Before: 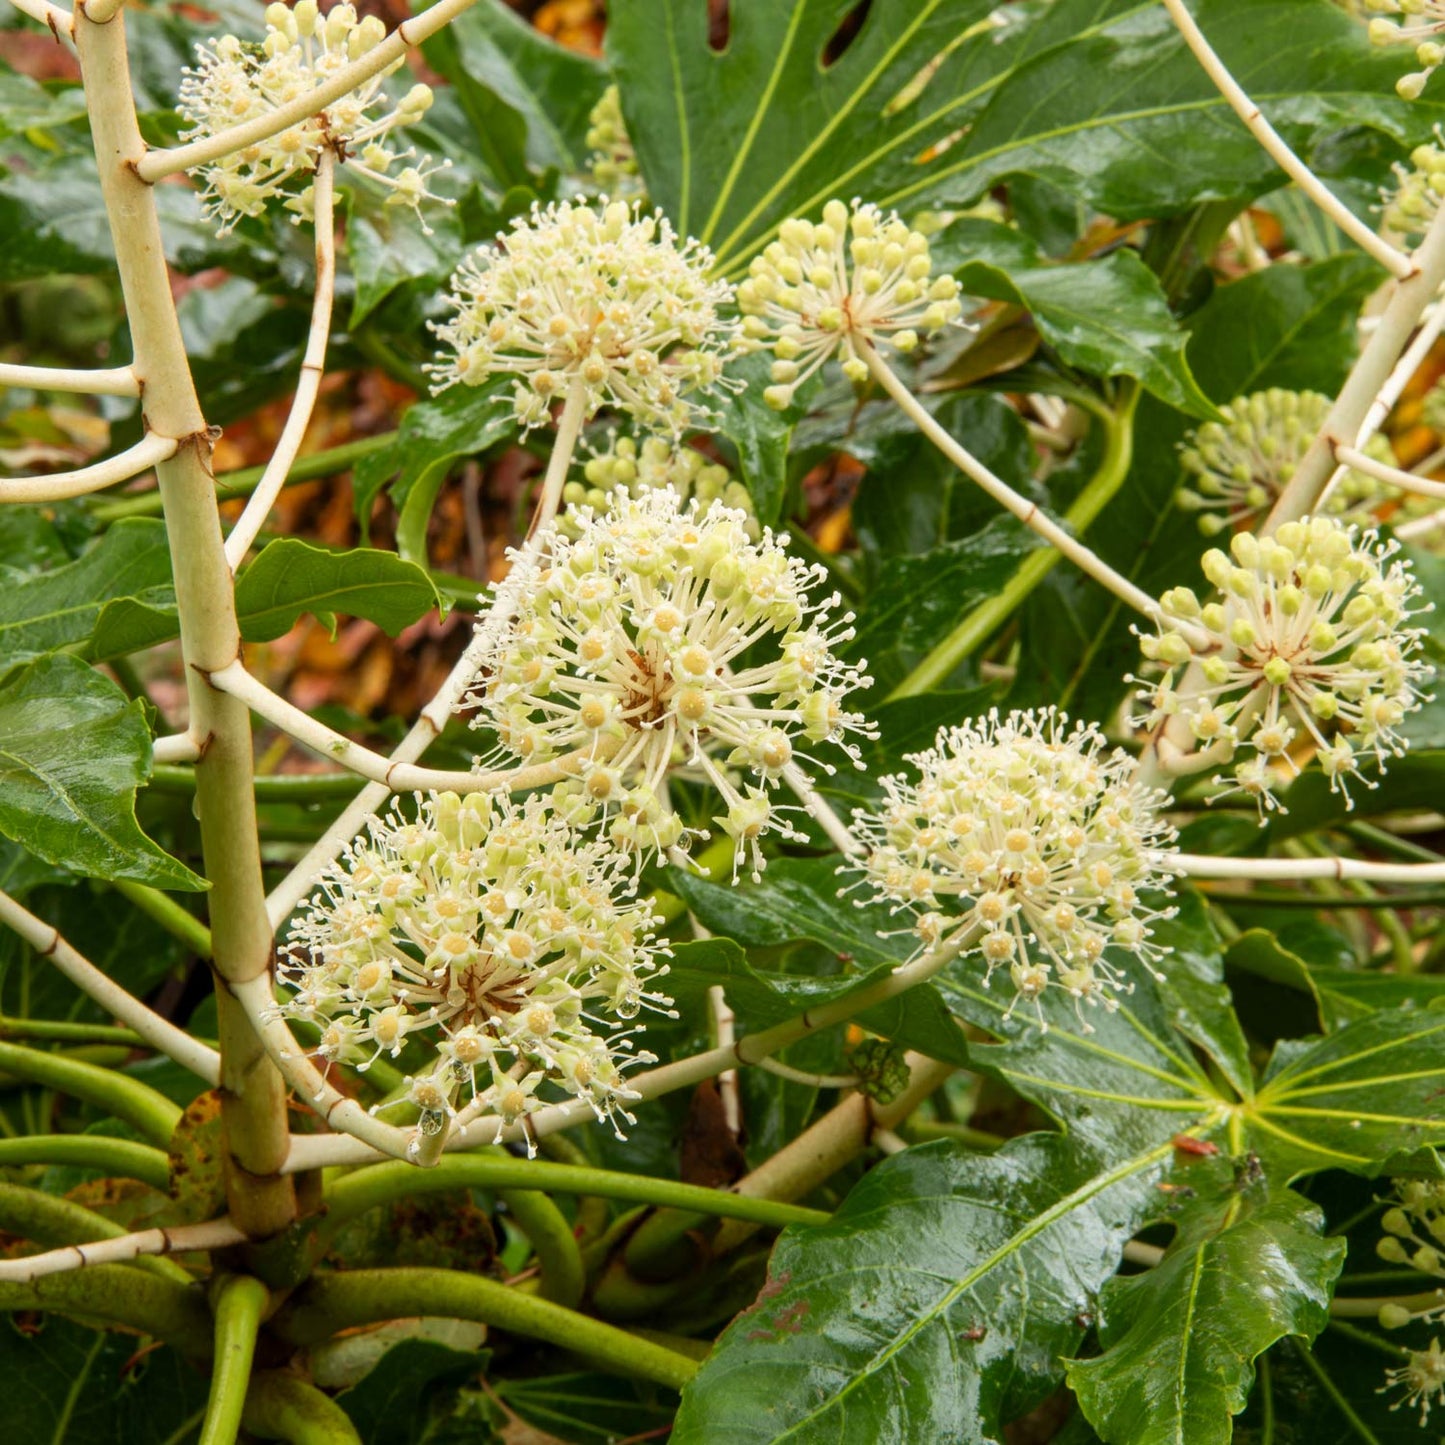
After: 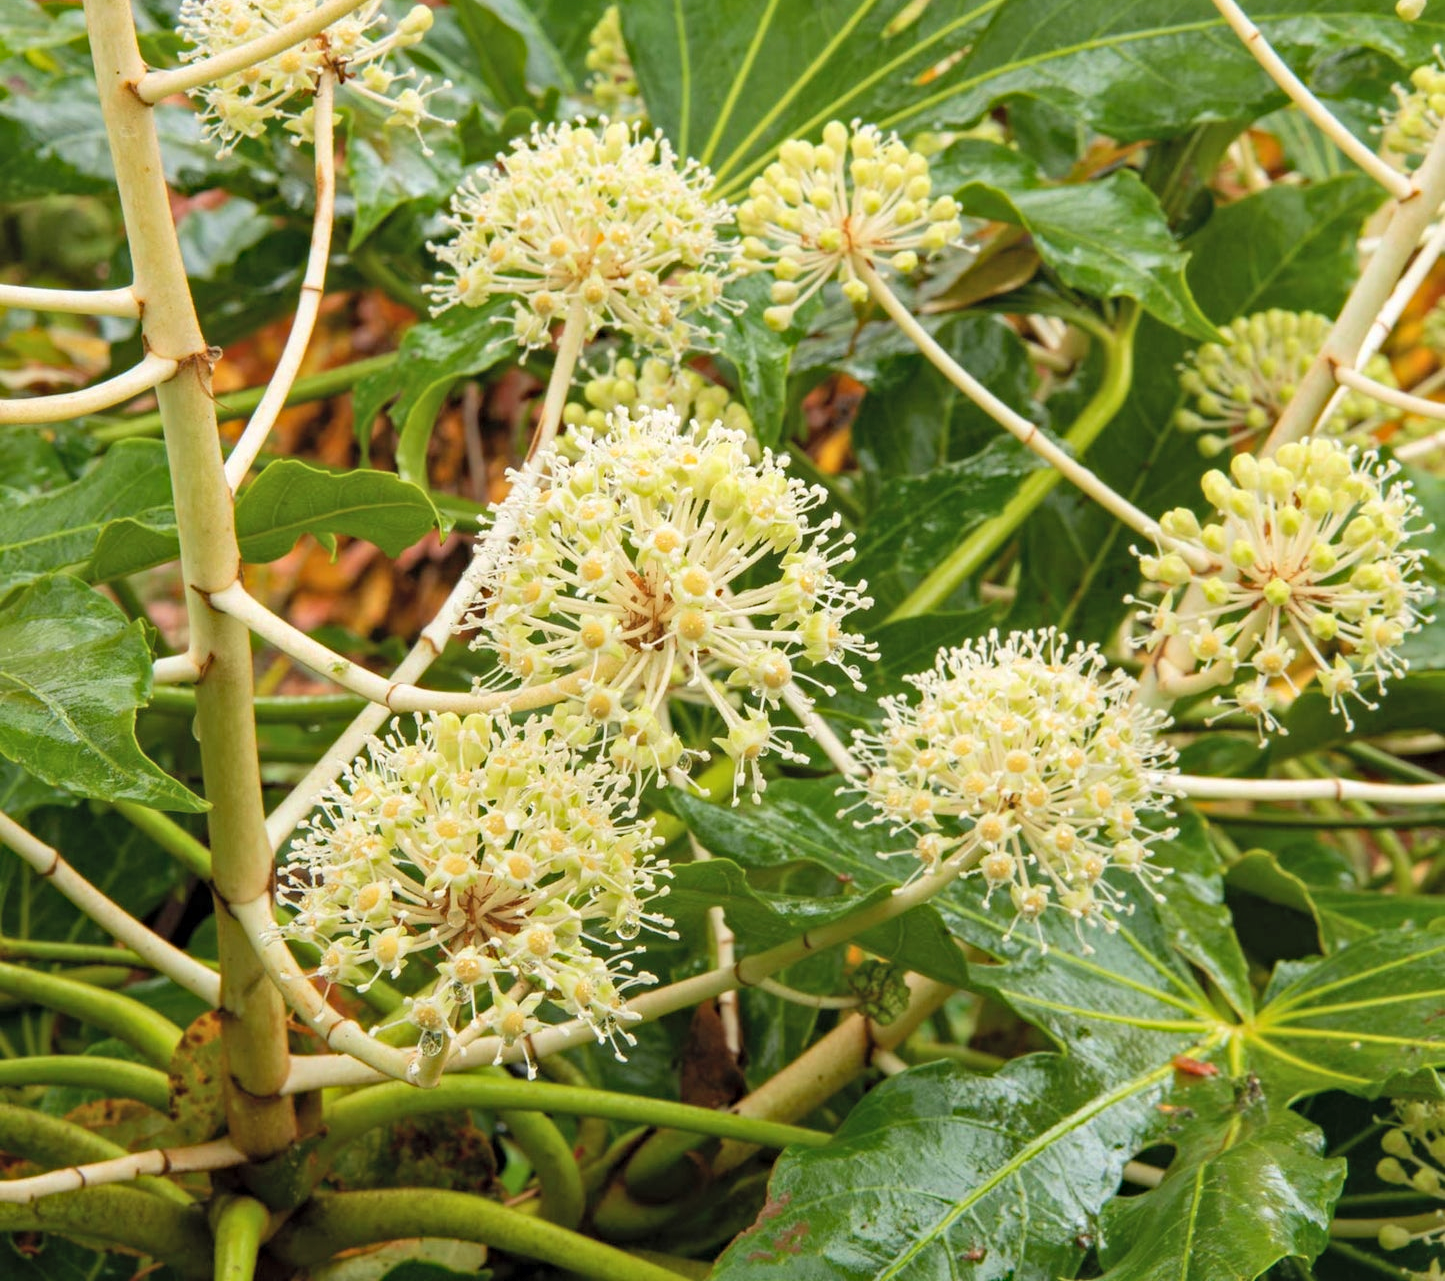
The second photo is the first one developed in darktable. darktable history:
haze removal: strength 0.277, distance 0.257, compatibility mode true, adaptive false
crop and rotate: top 5.52%, bottom 5.816%
contrast brightness saturation: brightness 0.137
